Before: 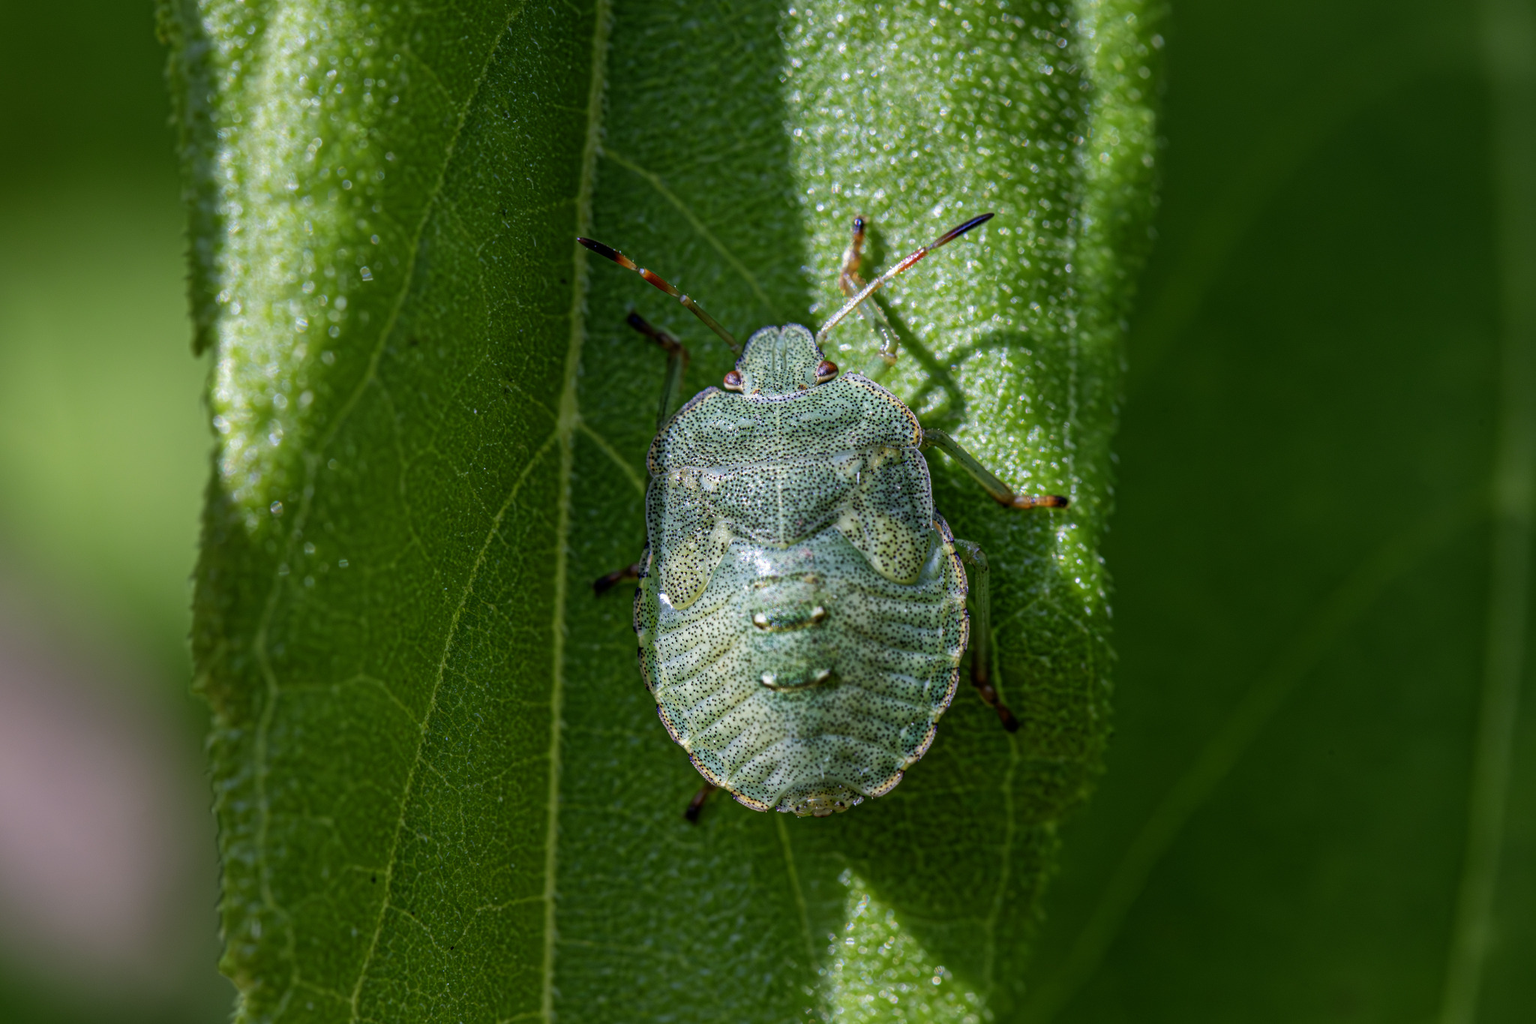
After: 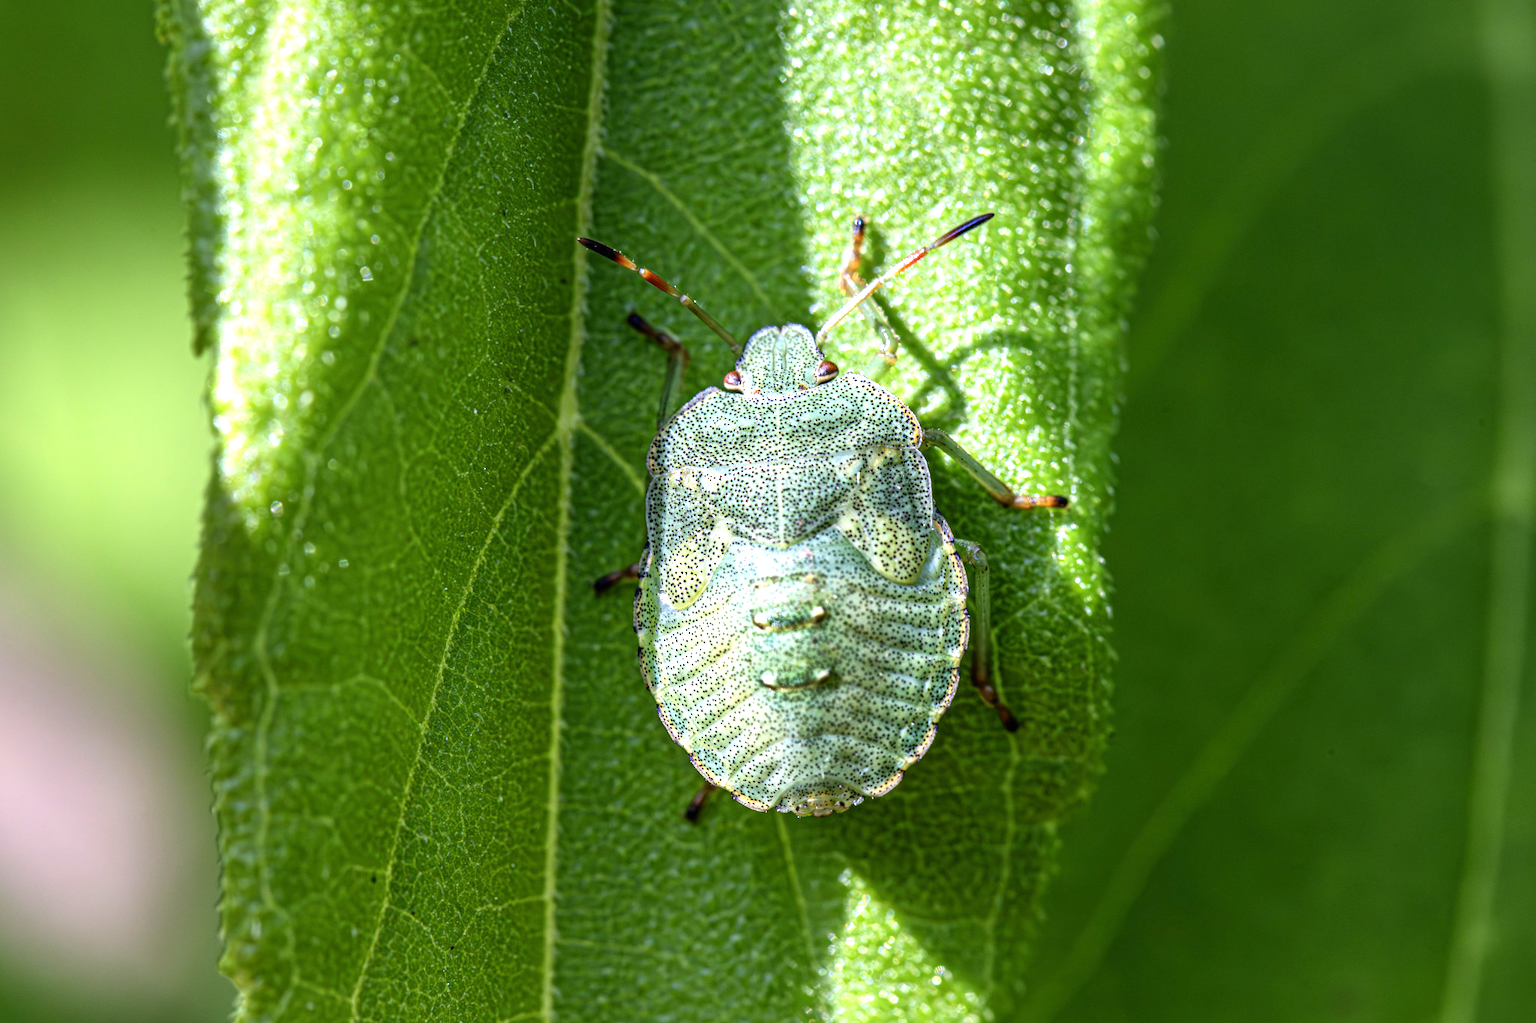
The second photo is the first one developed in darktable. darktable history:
exposure: black level correction 0, exposure 1.297 EV, compensate highlight preservation false
contrast brightness saturation: contrast 0.101, brightness 0.021, saturation 0.021
